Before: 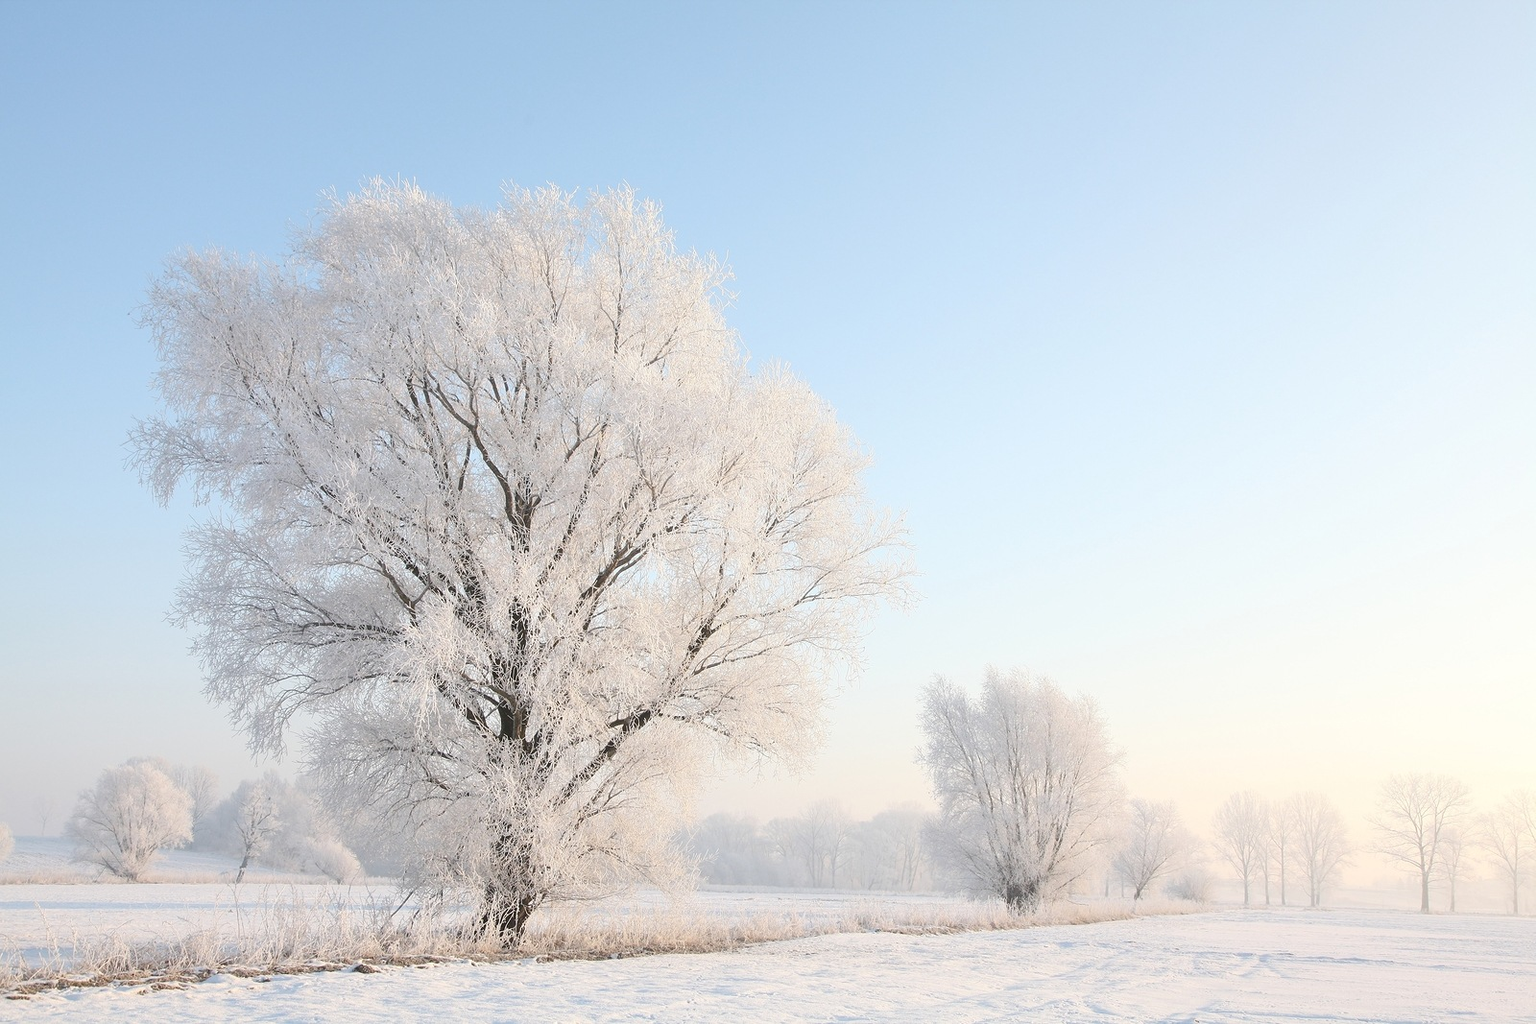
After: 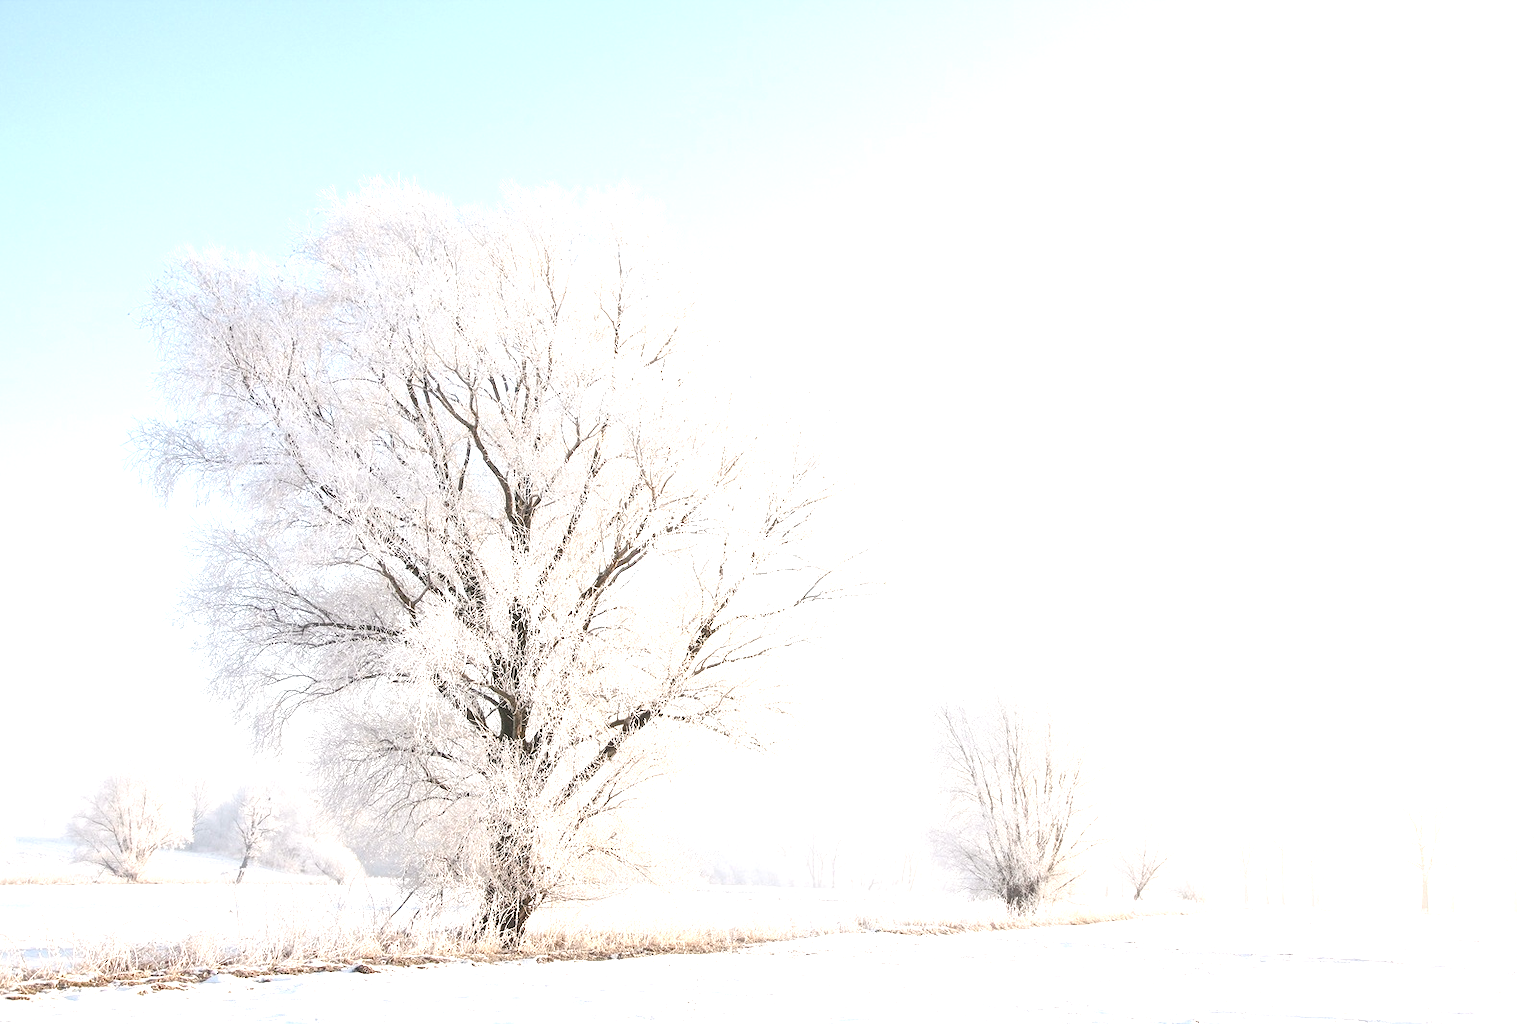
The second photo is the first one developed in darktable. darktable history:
color balance: lift [1, 0.998, 1.001, 1.002], gamma [1, 1.02, 1, 0.98], gain [1, 1.02, 1.003, 0.98]
local contrast: detail 130%
exposure: exposure 0.921 EV, compensate highlight preservation false
